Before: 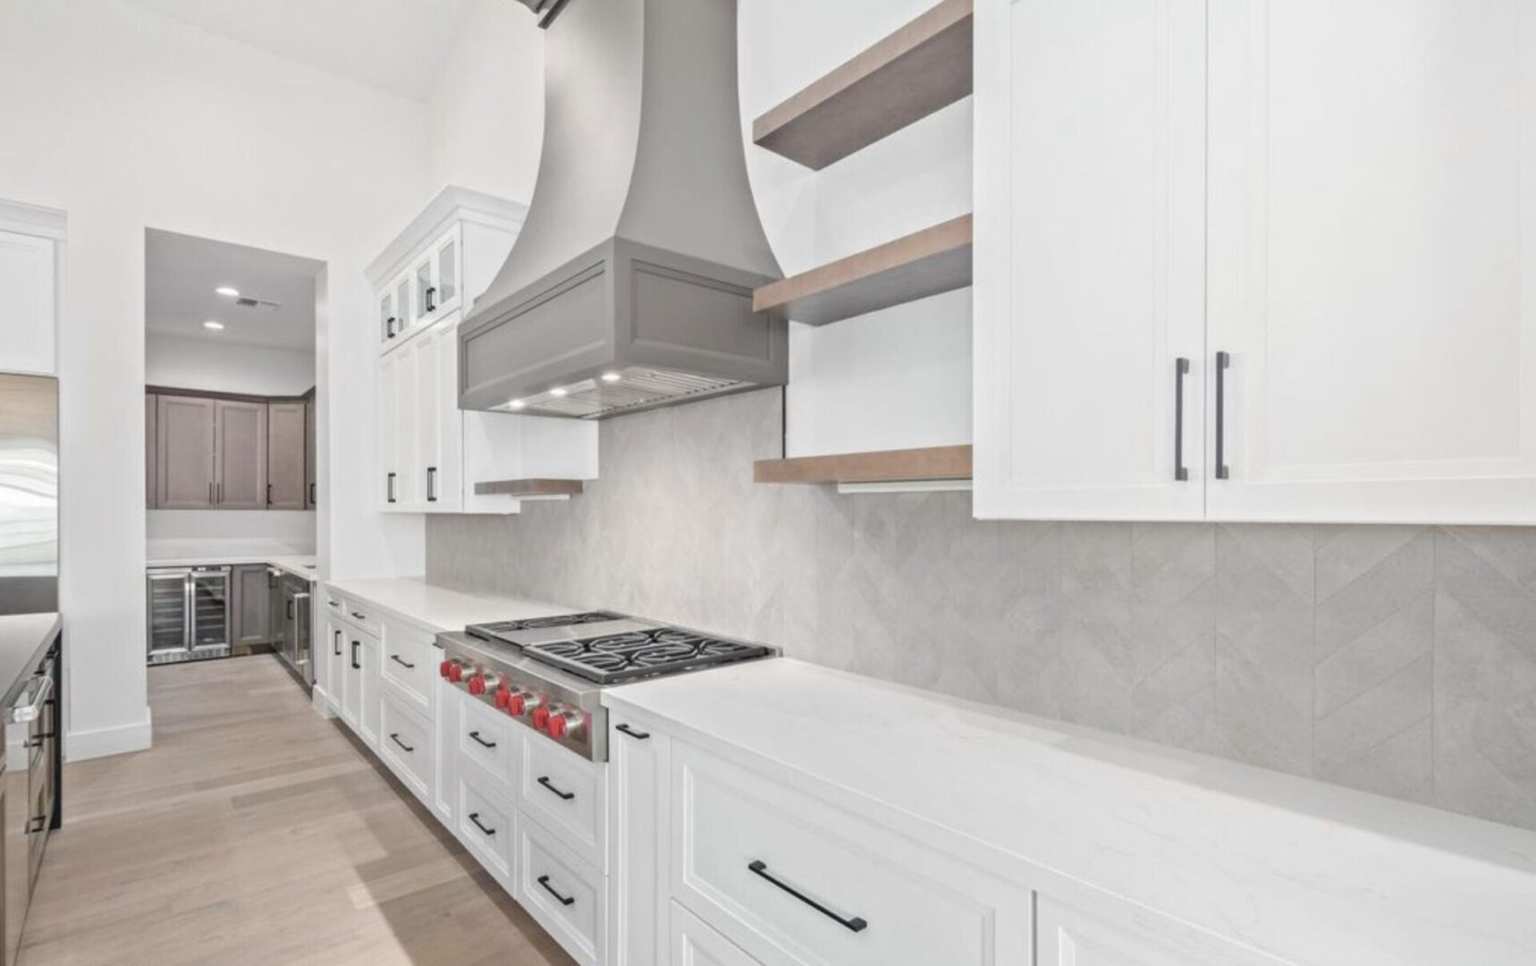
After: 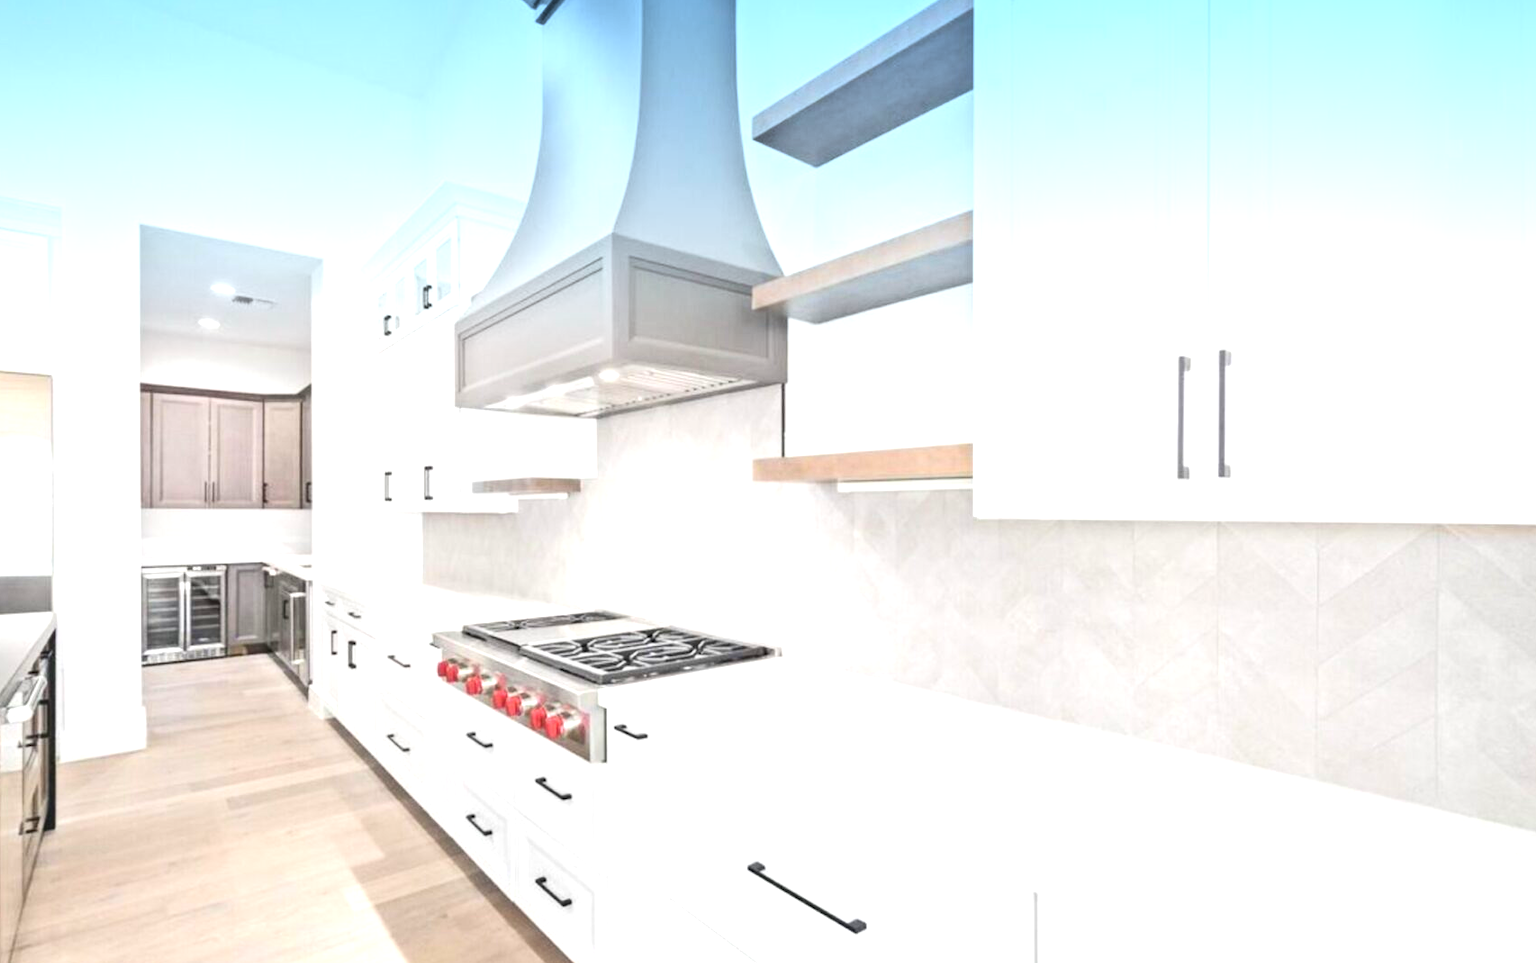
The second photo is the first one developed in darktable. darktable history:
contrast brightness saturation: brightness -0.09
crop: left 0.434%, top 0.485%, right 0.244%, bottom 0.386%
tone curve: curves: ch0 [(0, 0.028) (0.138, 0.156) (0.468, 0.516) (0.754, 0.823) (1, 1)], color space Lab, linked channels, preserve colors none
graduated density: density 2.02 EV, hardness 44%, rotation 0.374°, offset 8.21, hue 208.8°, saturation 97%
exposure: black level correction 0, exposure 1.1 EV, compensate exposure bias true, compensate highlight preservation false
